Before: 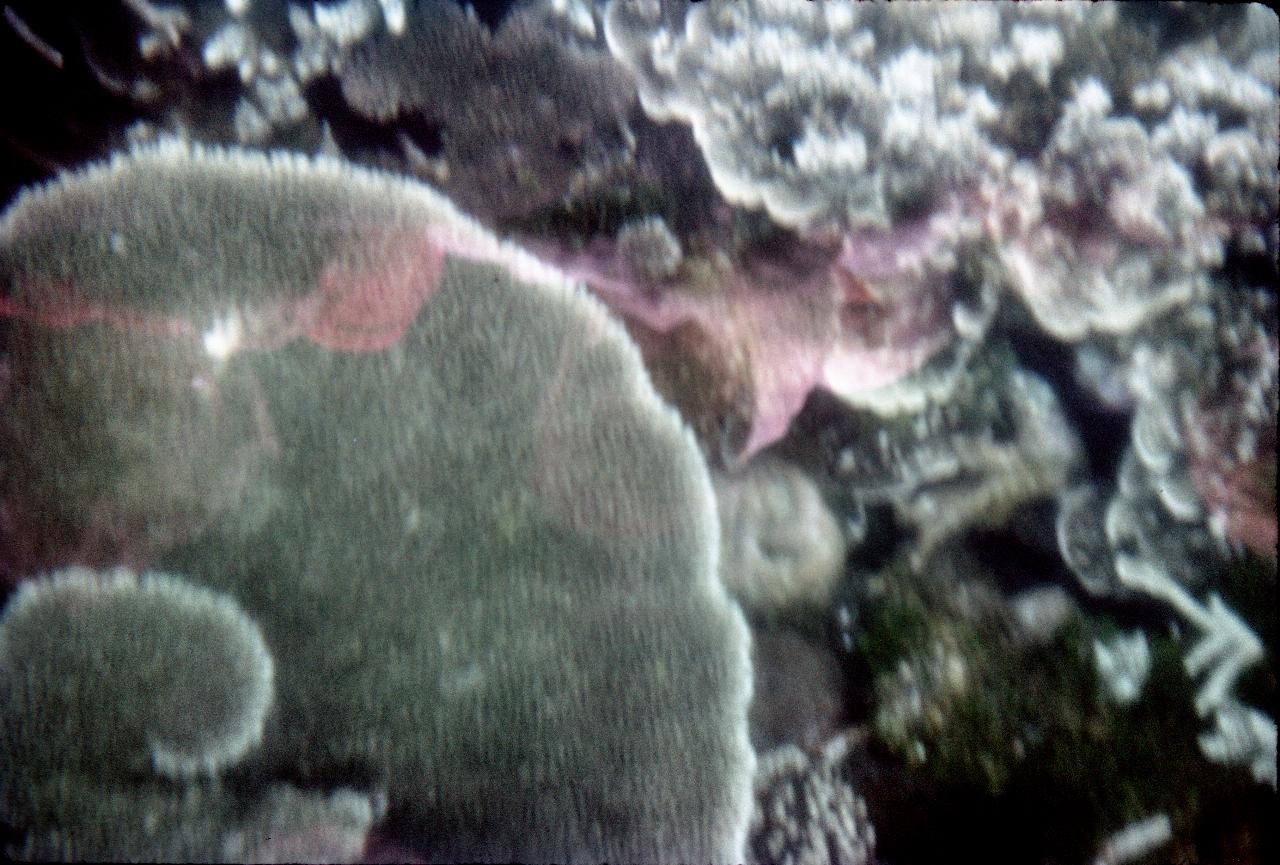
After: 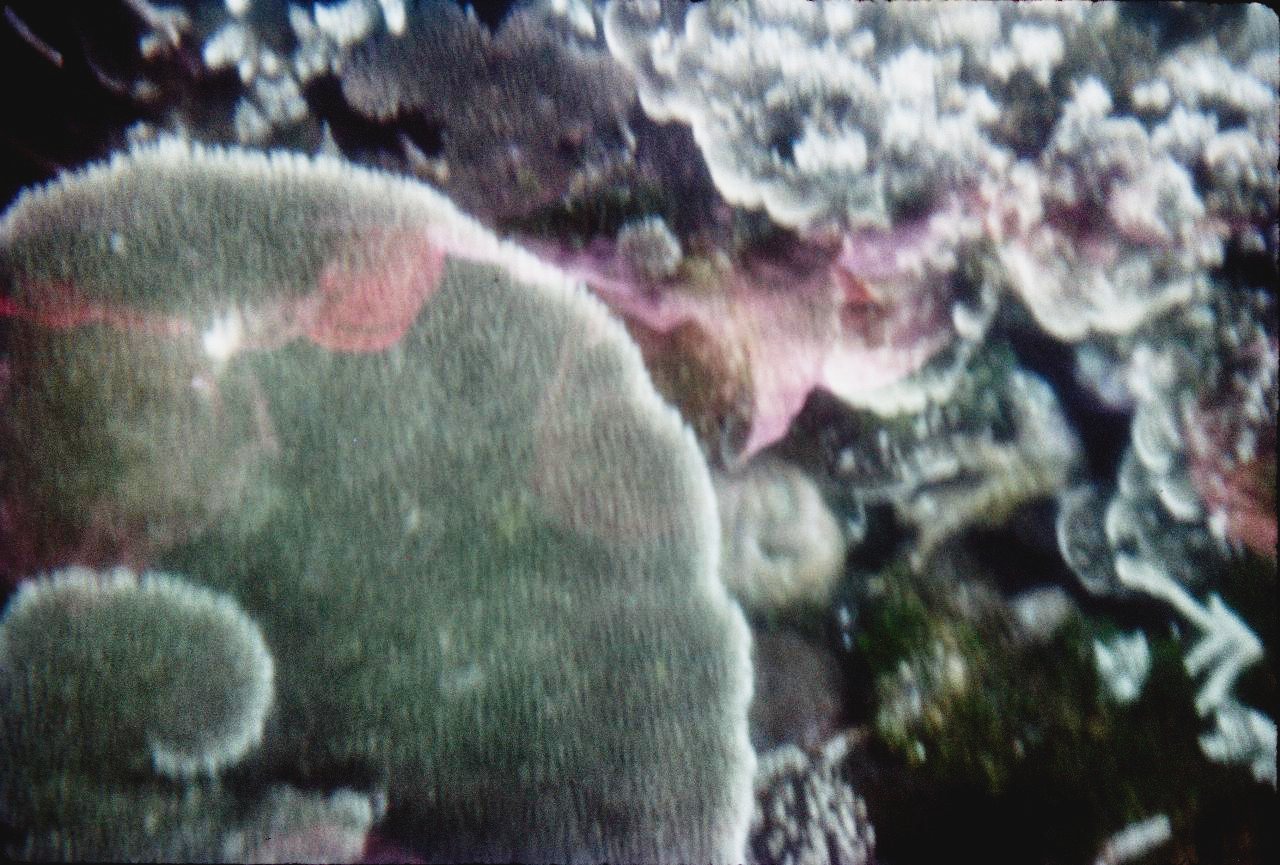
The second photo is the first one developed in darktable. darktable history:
tone curve: curves: ch0 [(0, 0.049) (0.175, 0.178) (0.466, 0.498) (0.715, 0.767) (0.819, 0.851) (1, 0.961)]; ch1 [(0, 0) (0.437, 0.398) (0.476, 0.466) (0.505, 0.505) (0.534, 0.544) (0.595, 0.608) (0.641, 0.643) (1, 1)]; ch2 [(0, 0) (0.359, 0.379) (0.437, 0.44) (0.489, 0.495) (0.518, 0.537) (0.579, 0.579) (1, 1)], preserve colors none
color balance rgb: perceptual saturation grading › global saturation 20.702%, perceptual saturation grading › highlights -19.909%, perceptual saturation grading › shadows 29.878%
